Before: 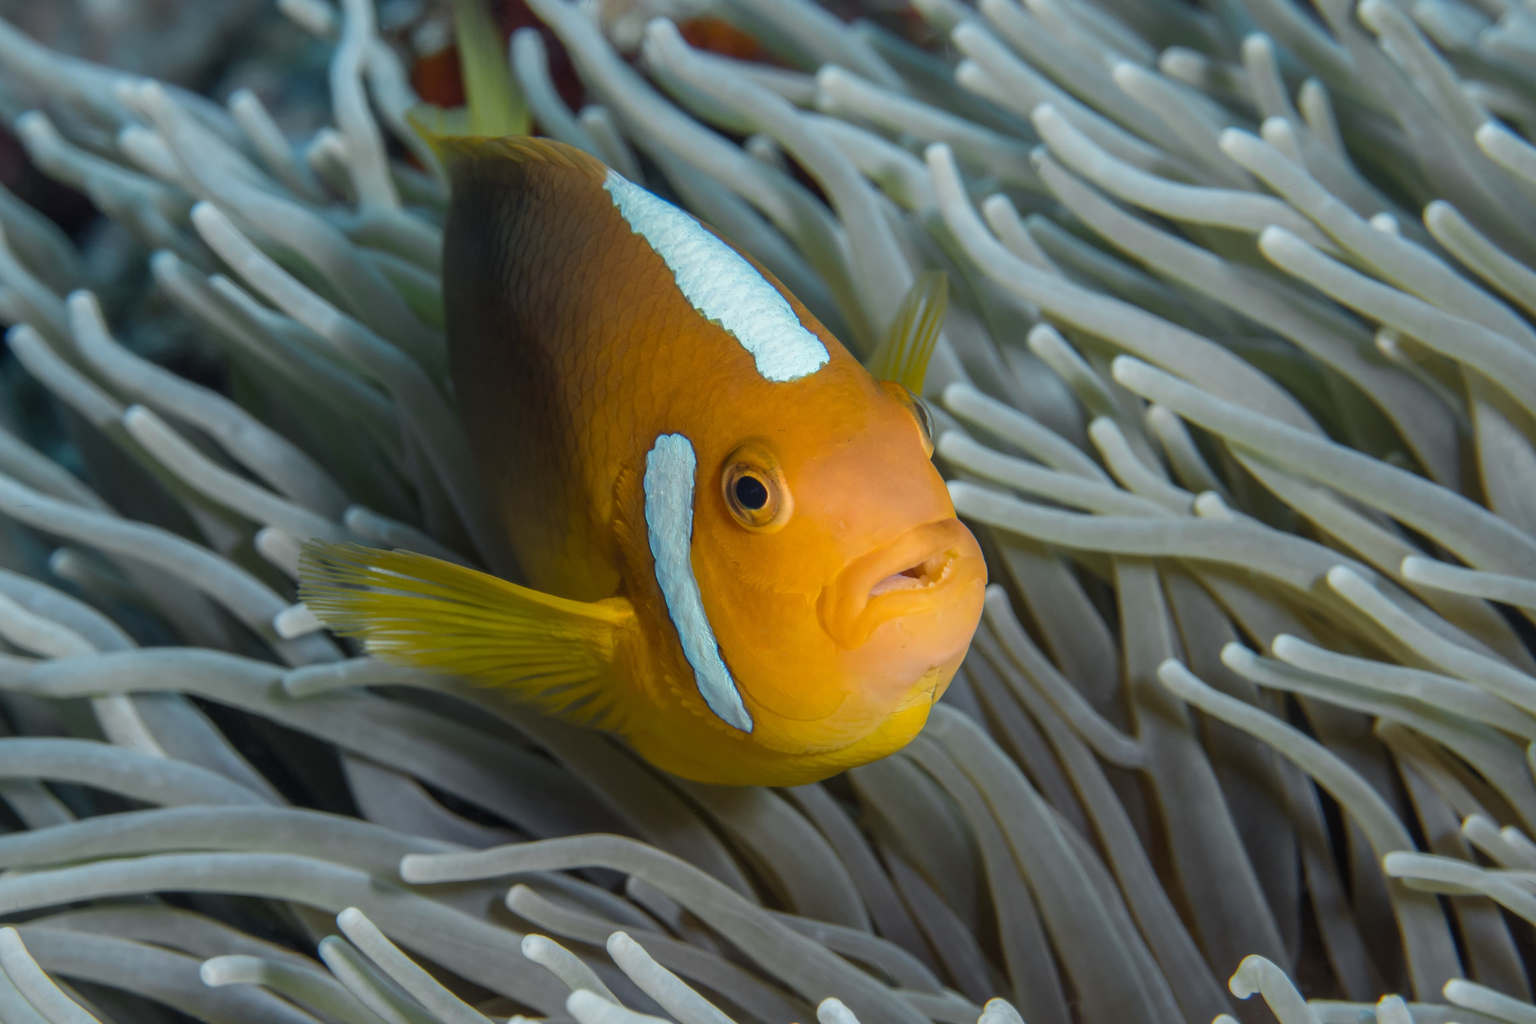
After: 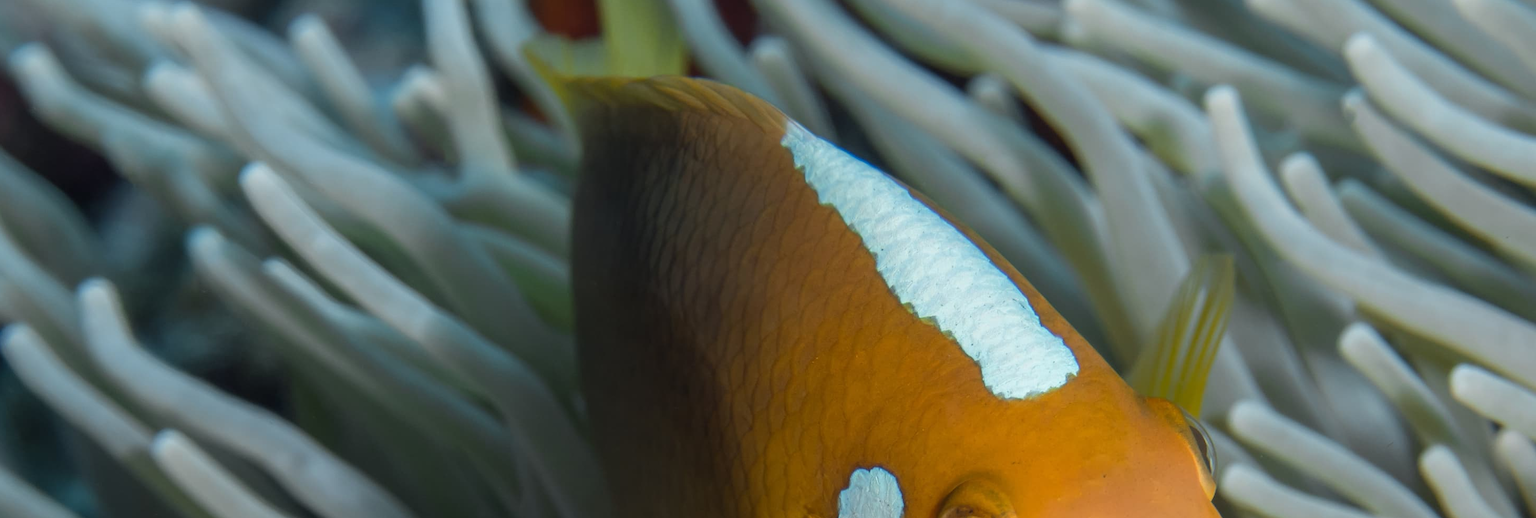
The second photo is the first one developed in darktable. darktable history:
crop: left 0.548%, top 7.626%, right 23.313%, bottom 53.794%
